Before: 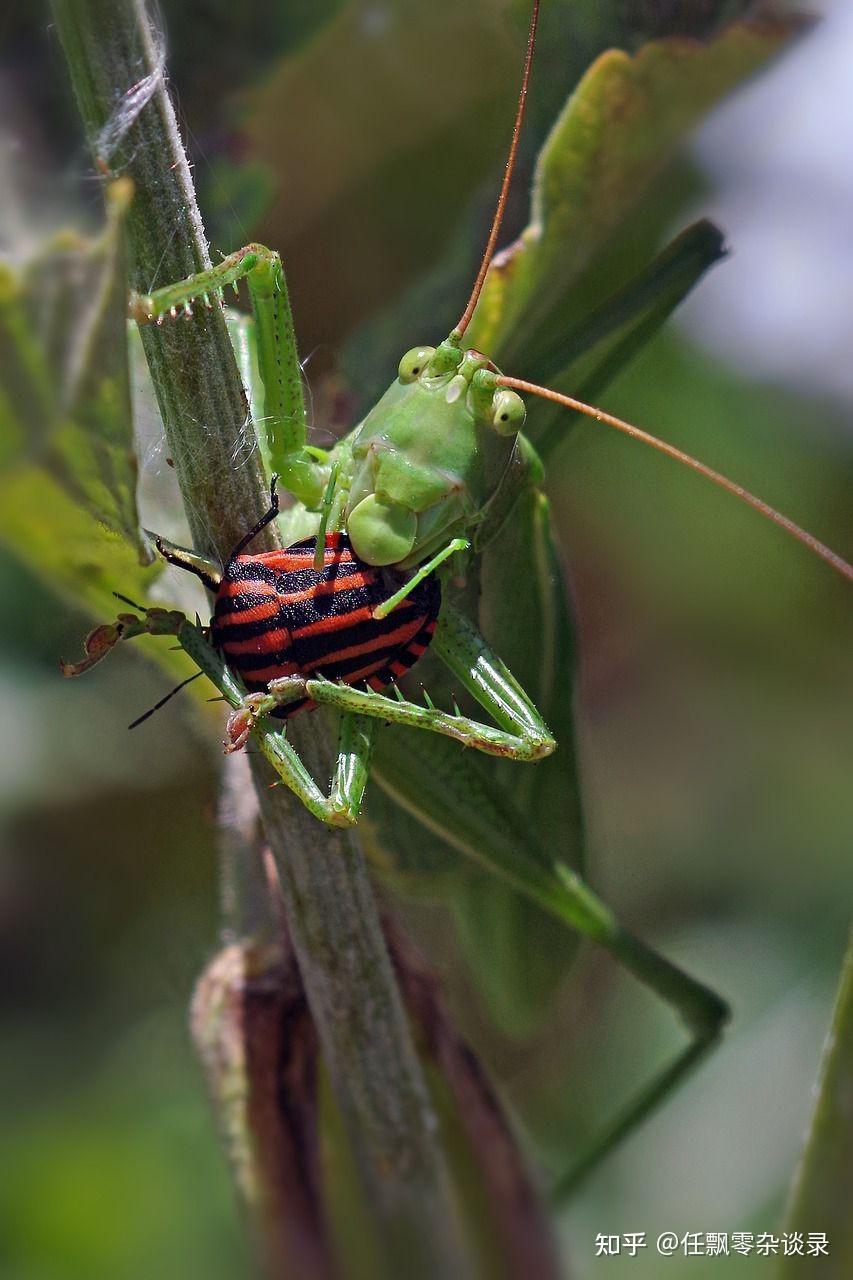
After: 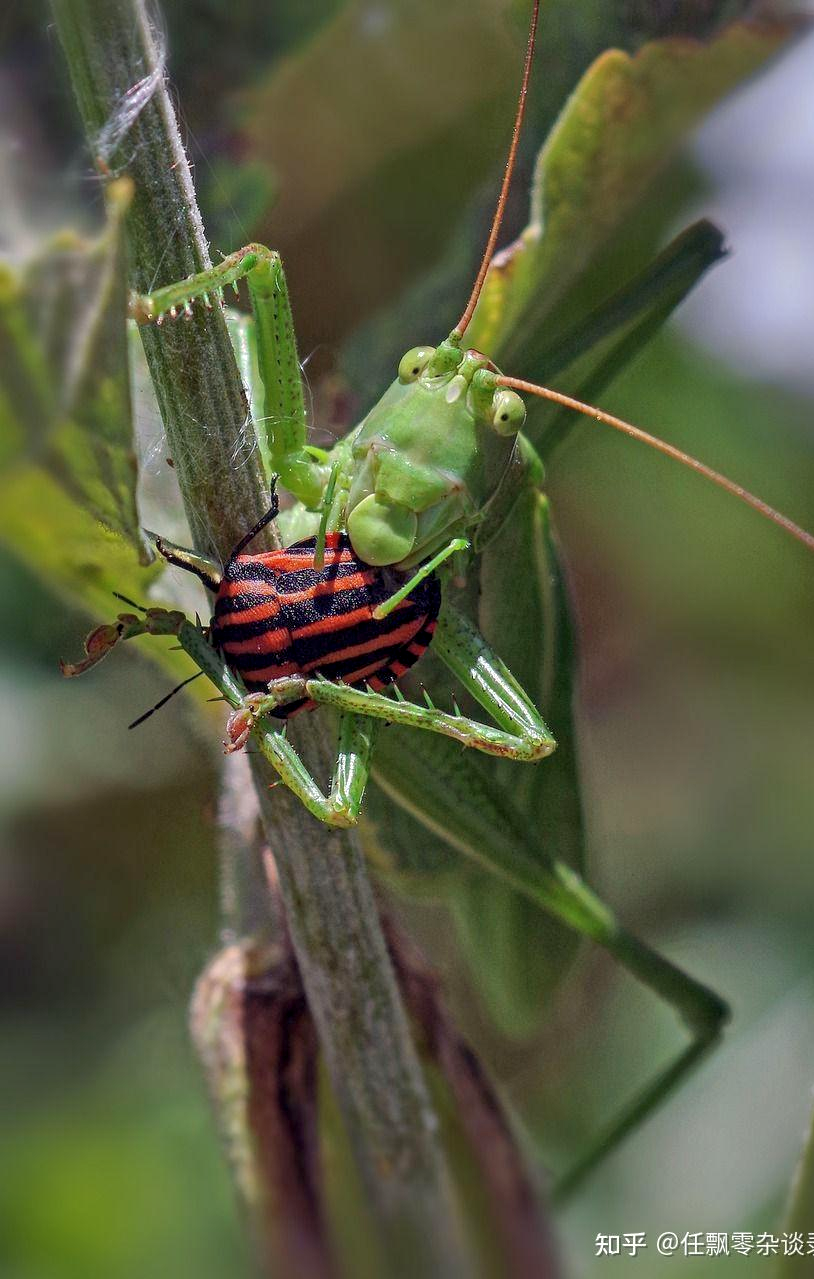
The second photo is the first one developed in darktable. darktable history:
shadows and highlights: on, module defaults
local contrast: on, module defaults
crop: right 4.462%, bottom 0.027%
